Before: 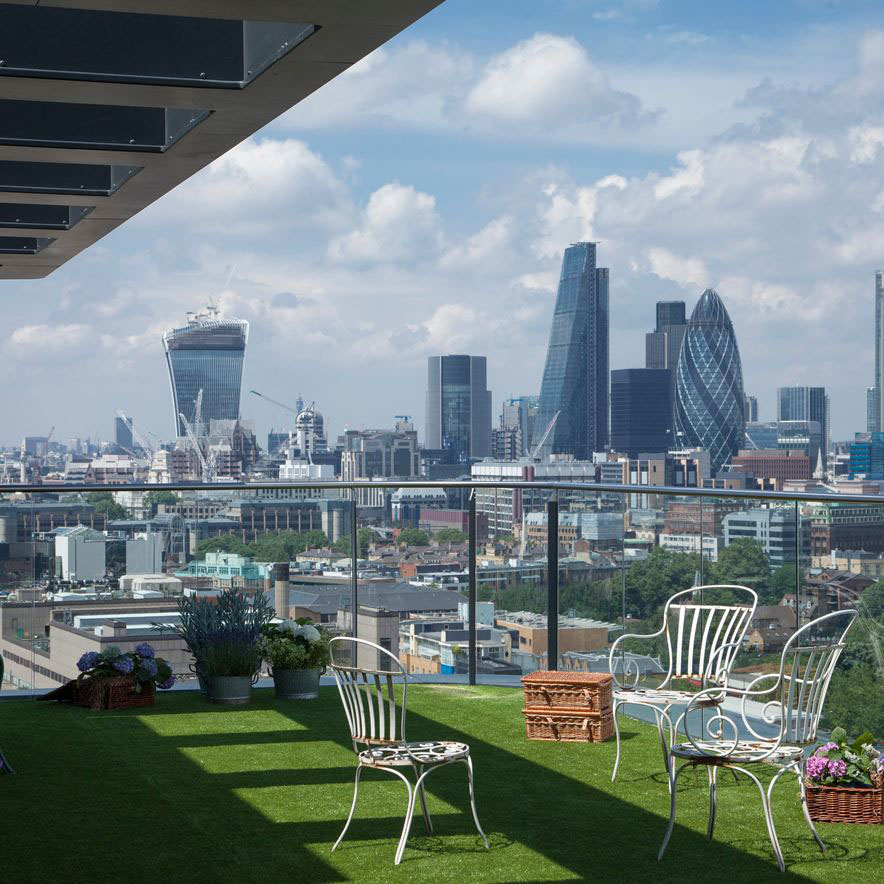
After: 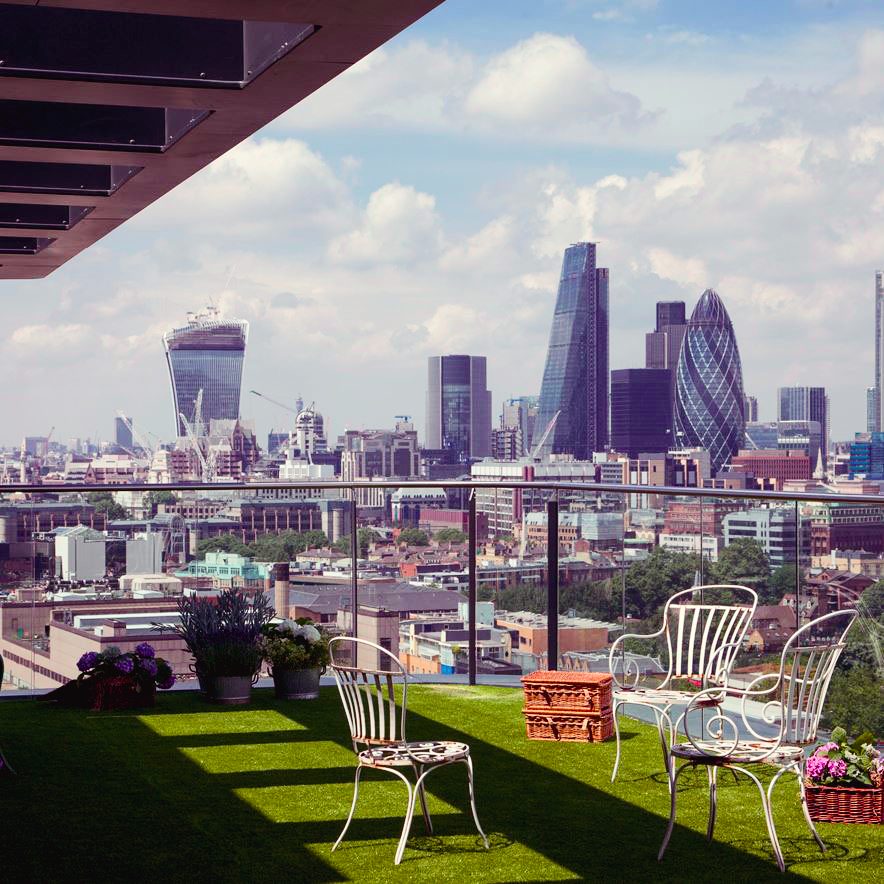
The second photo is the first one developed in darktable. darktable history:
color balance rgb: shadows lift › luminance -21.66%, shadows lift › chroma 8.98%, shadows lift › hue 283.37°, power › chroma 1.55%, power › hue 25.59°, highlights gain › luminance 6.08%, highlights gain › chroma 2.55%, highlights gain › hue 90°, global offset › luminance -0.87%, perceptual saturation grading › global saturation 27.49%, perceptual saturation grading › highlights -28.39%, perceptual saturation grading › mid-tones 15.22%, perceptual saturation grading › shadows 33.98%, perceptual brilliance grading › highlights 10%, perceptual brilliance grading › mid-tones 5%
tone curve: curves: ch0 [(0, 0.023) (0.184, 0.168) (0.491, 0.519) (0.748, 0.765) (1, 0.919)]; ch1 [(0, 0) (0.179, 0.173) (0.322, 0.32) (0.424, 0.424) (0.496, 0.501) (0.563, 0.586) (0.761, 0.803) (1, 1)]; ch2 [(0, 0) (0.434, 0.447) (0.483, 0.487) (0.557, 0.541) (0.697, 0.68) (1, 1)], color space Lab, independent channels, preserve colors none
